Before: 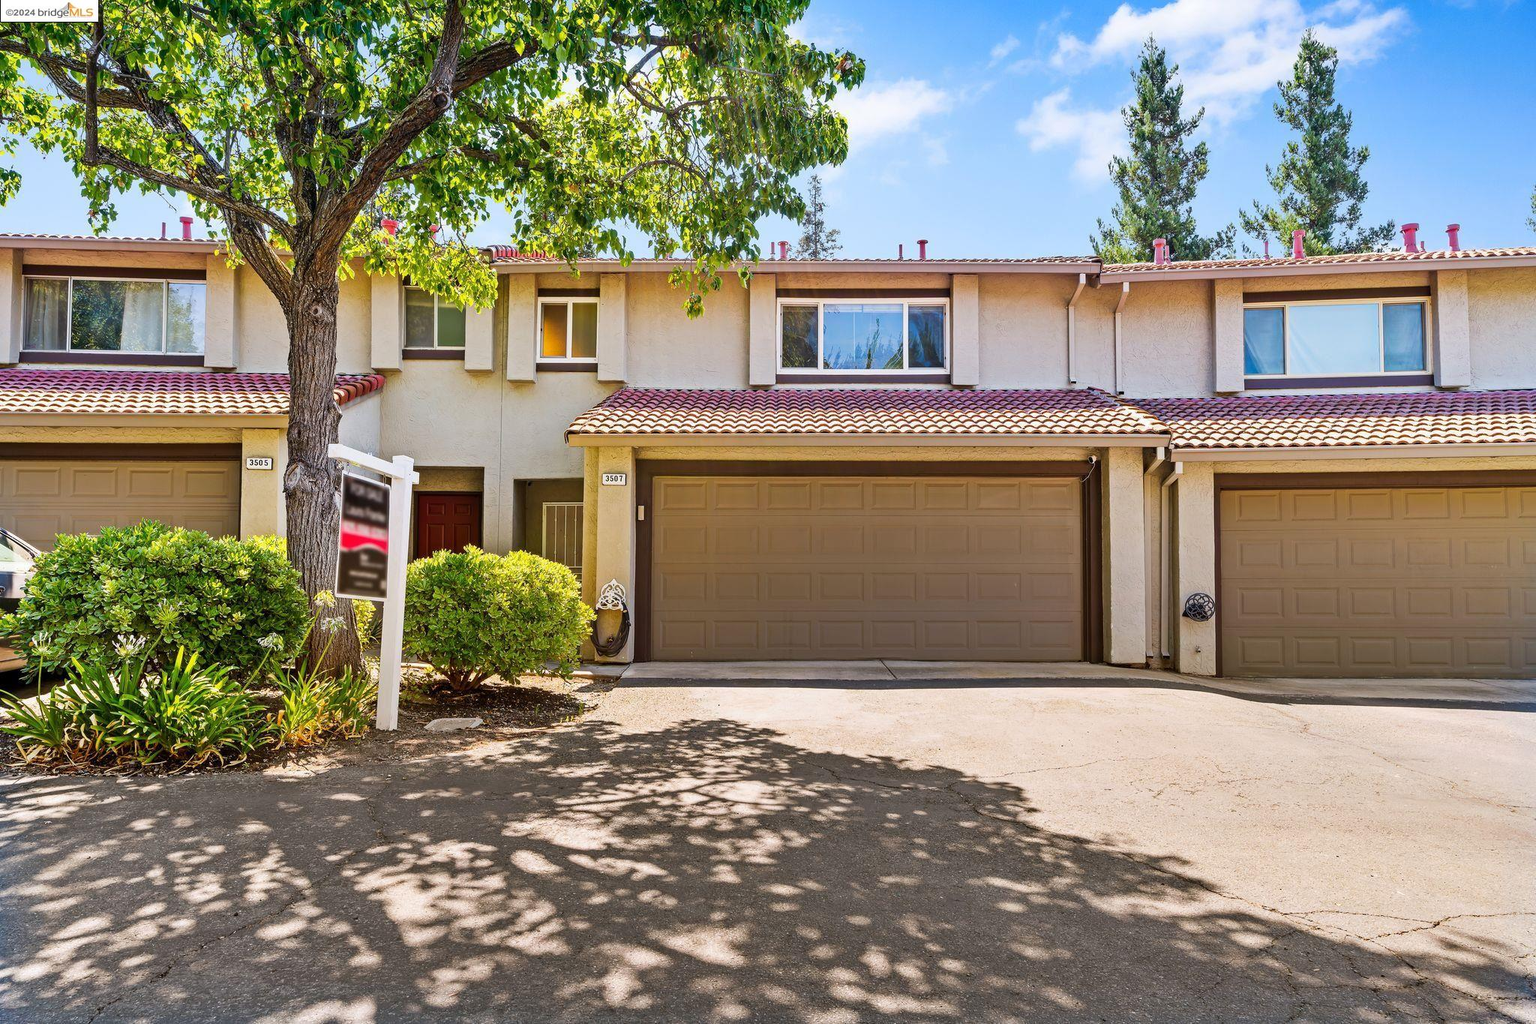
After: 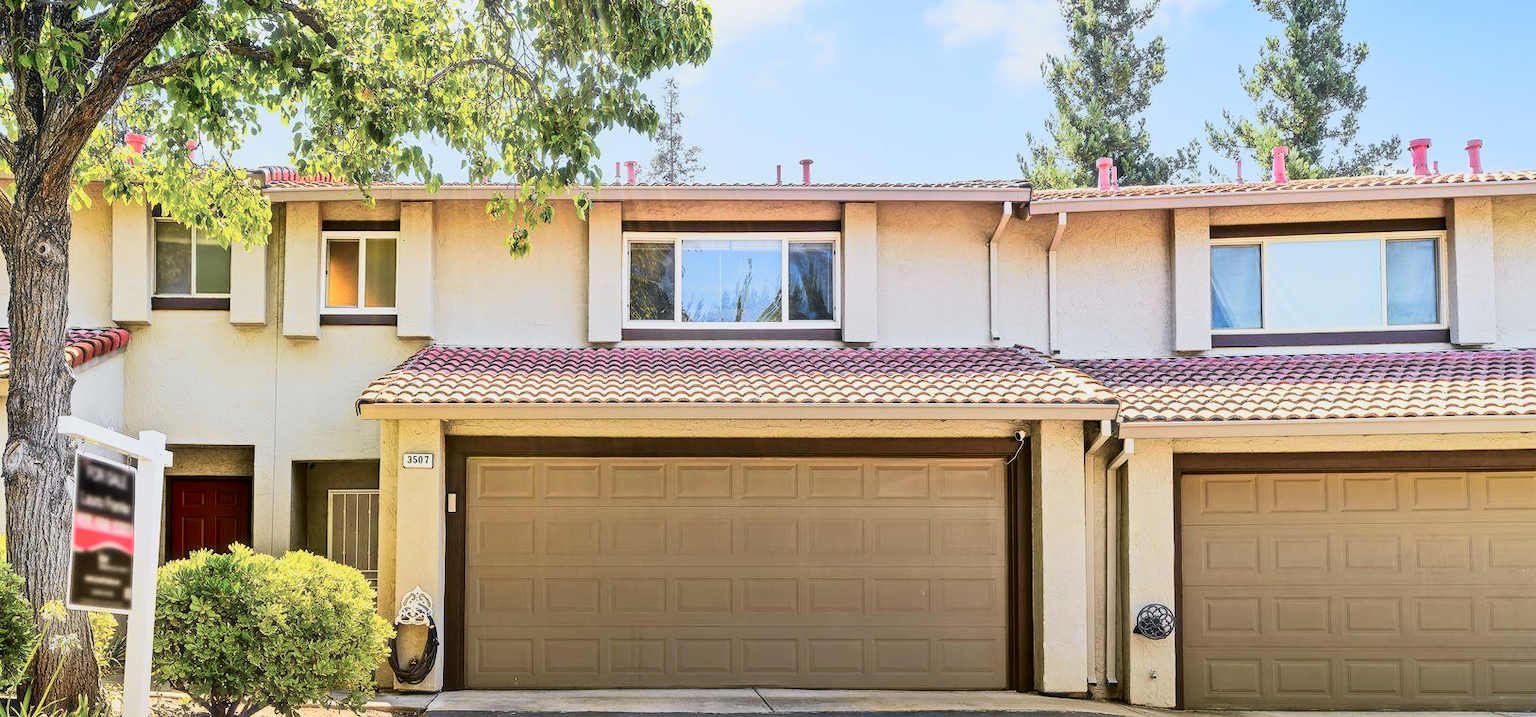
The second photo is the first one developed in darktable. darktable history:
crop: left 18.38%, top 11.092%, right 2.134%, bottom 33.217%
filmic rgb: black relative exposure -16 EV, white relative exposure 2.93 EV, hardness 10.04, color science v6 (2022)
tone curve: curves: ch0 [(0, 0) (0.037, 0.011) (0.135, 0.093) (0.266, 0.281) (0.461, 0.555) (0.581, 0.716) (0.675, 0.793) (0.767, 0.849) (0.91, 0.924) (1, 0.979)]; ch1 [(0, 0) (0.292, 0.278) (0.419, 0.423) (0.493, 0.492) (0.506, 0.5) (0.534, 0.529) (0.562, 0.562) (0.641, 0.663) (0.754, 0.76) (1, 1)]; ch2 [(0, 0) (0.294, 0.3) (0.361, 0.372) (0.429, 0.445) (0.478, 0.486) (0.502, 0.498) (0.518, 0.522) (0.531, 0.549) (0.561, 0.579) (0.64, 0.645) (0.7, 0.7) (0.861, 0.808) (1, 0.951)], color space Lab, independent channels, preserve colors none
haze removal: strength -0.1, adaptive false
